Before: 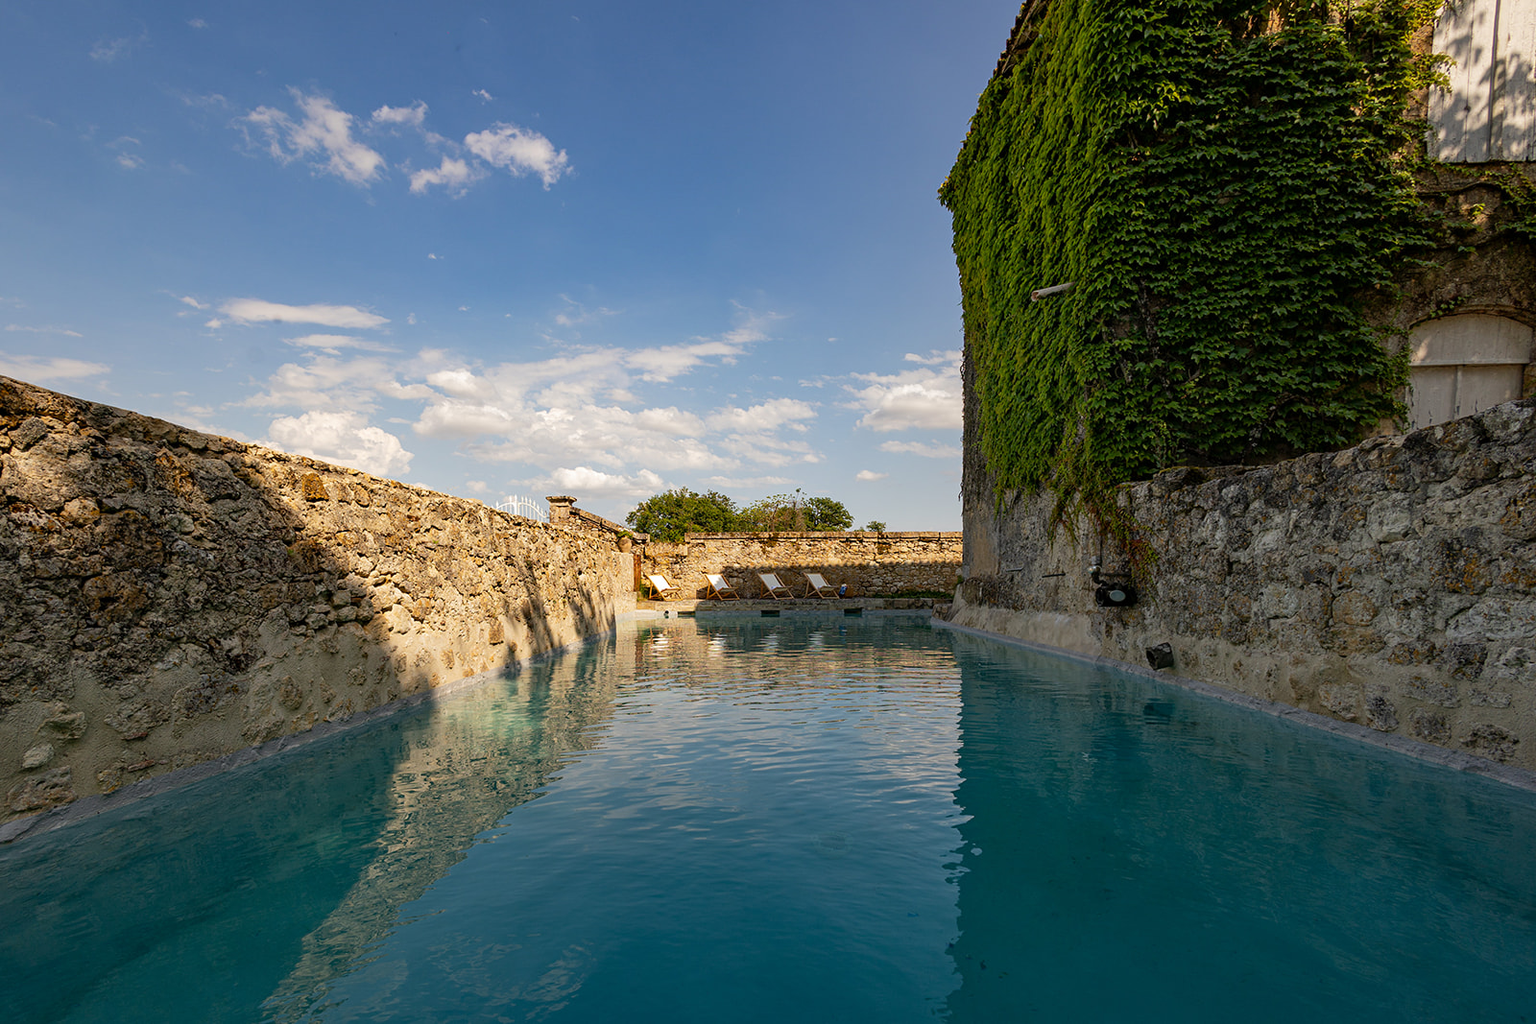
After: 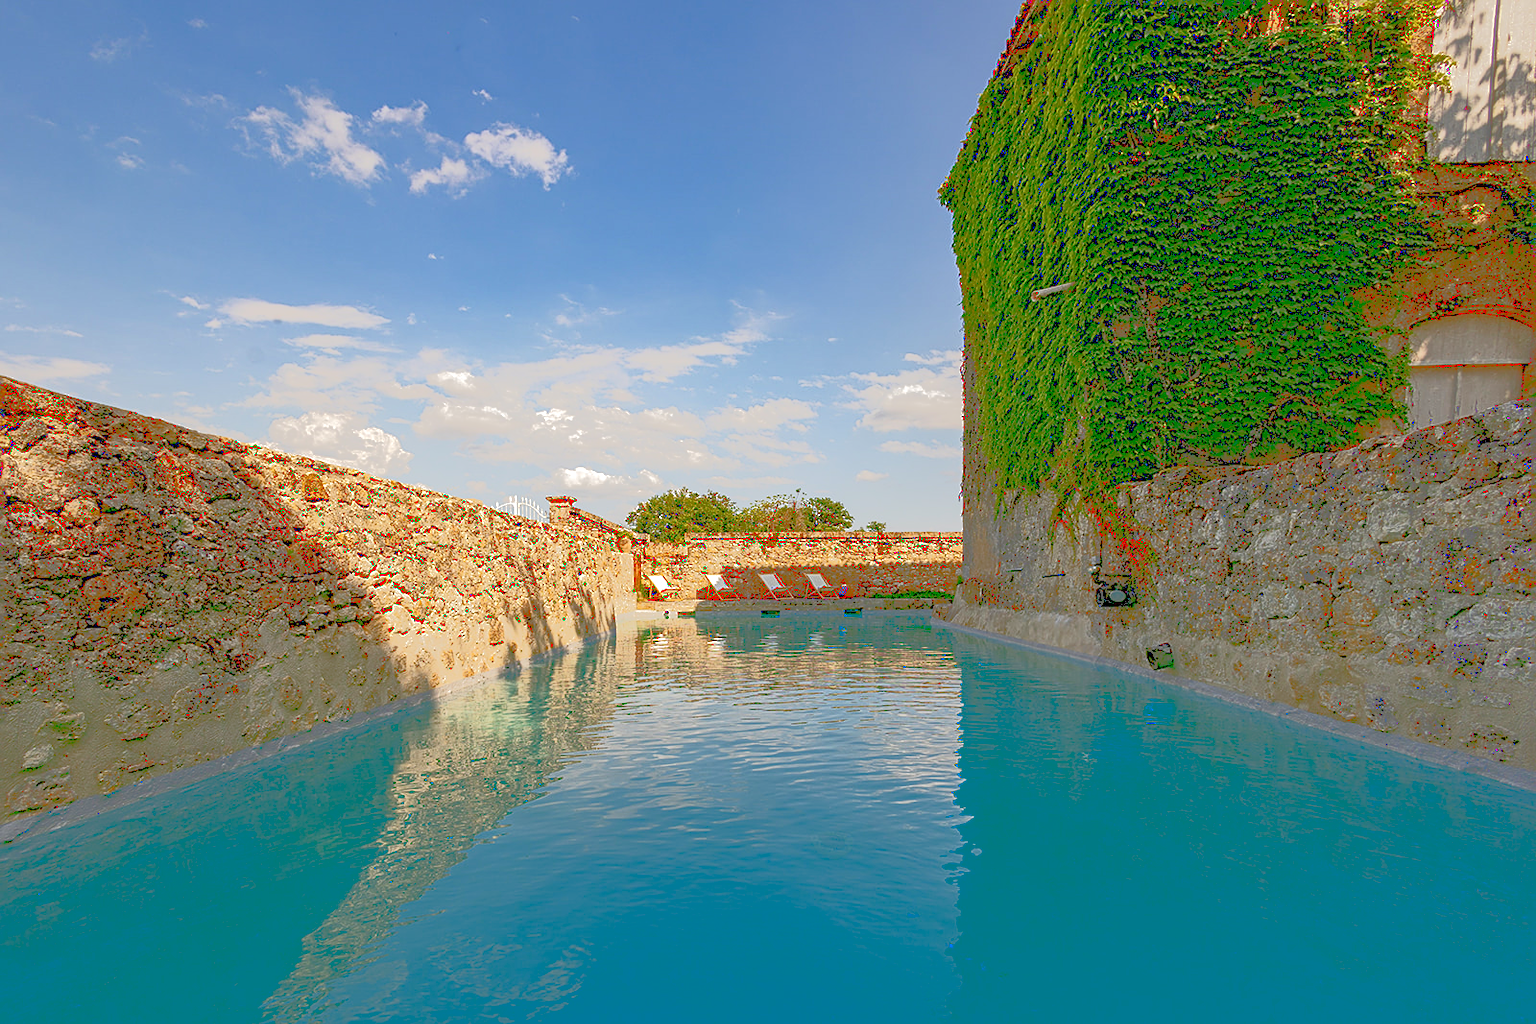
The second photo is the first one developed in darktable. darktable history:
sharpen: on, module defaults
tone curve: curves: ch0 [(0, 0) (0.003, 0.437) (0.011, 0.438) (0.025, 0.441) (0.044, 0.441) (0.069, 0.441) (0.1, 0.444) (0.136, 0.447) (0.177, 0.452) (0.224, 0.457) (0.277, 0.466) (0.335, 0.485) (0.399, 0.514) (0.468, 0.558) (0.543, 0.616) (0.623, 0.686) (0.709, 0.76) (0.801, 0.803) (0.898, 0.825) (1, 1)], color space Lab, linked channels, preserve colors none
local contrast: on, module defaults
